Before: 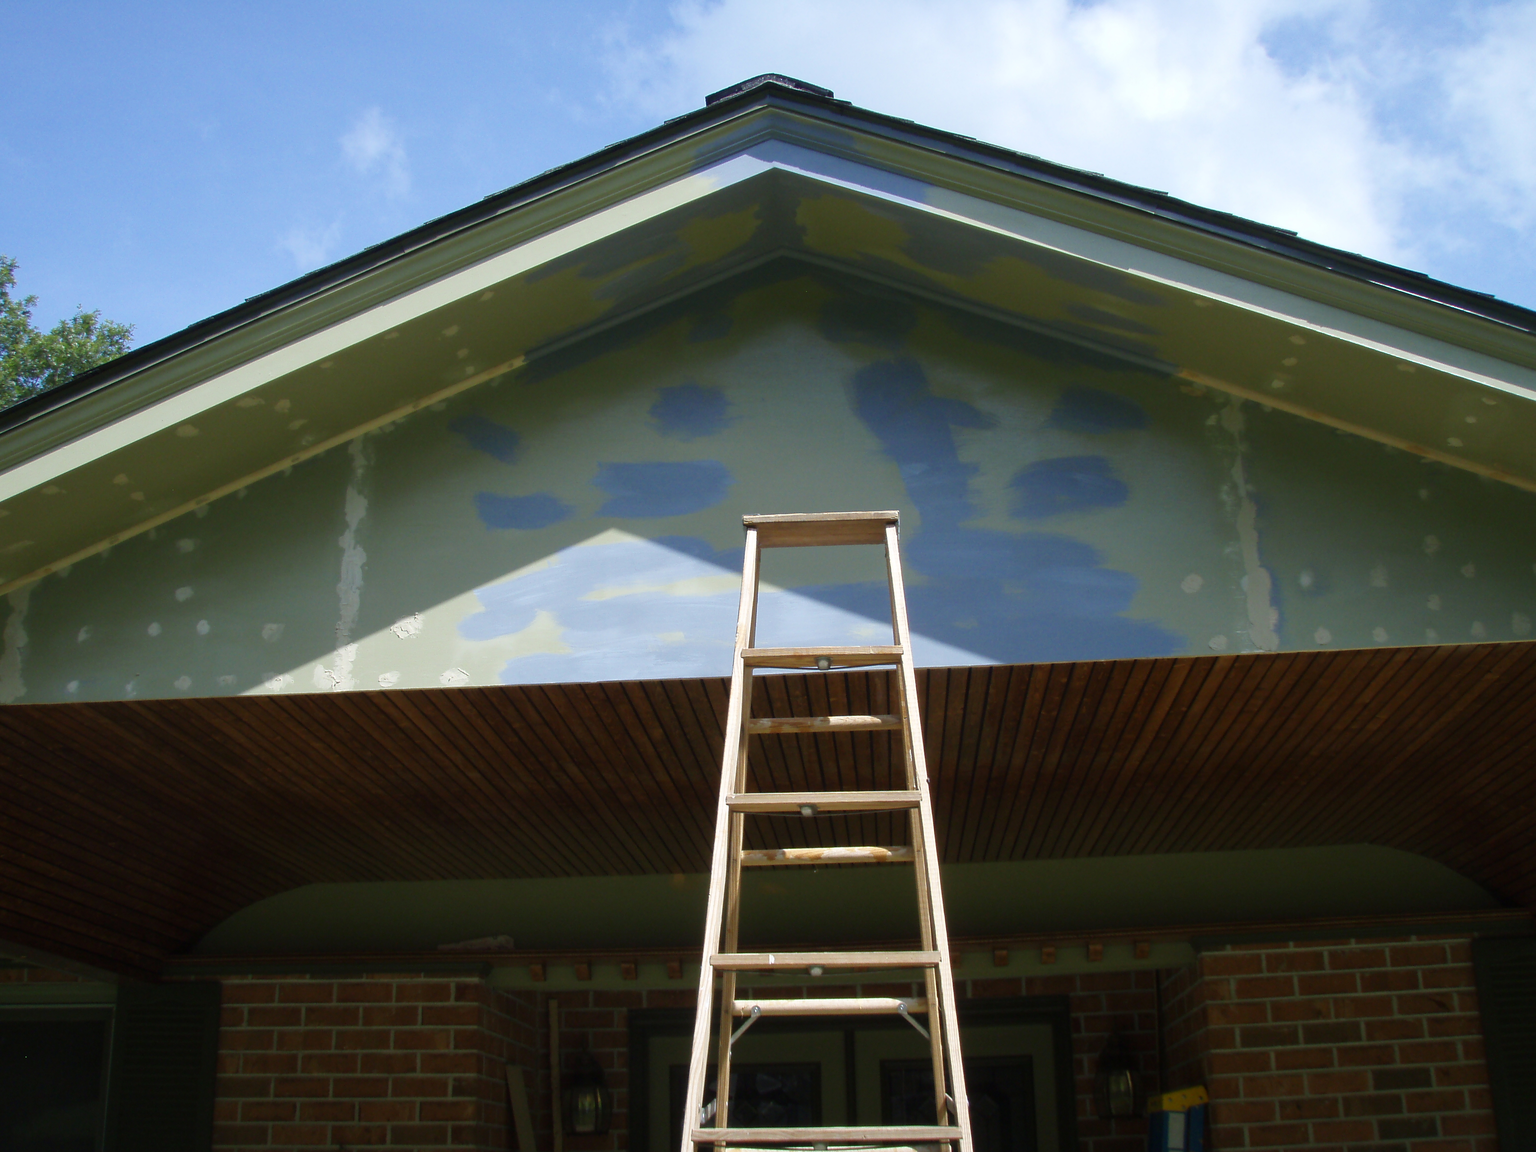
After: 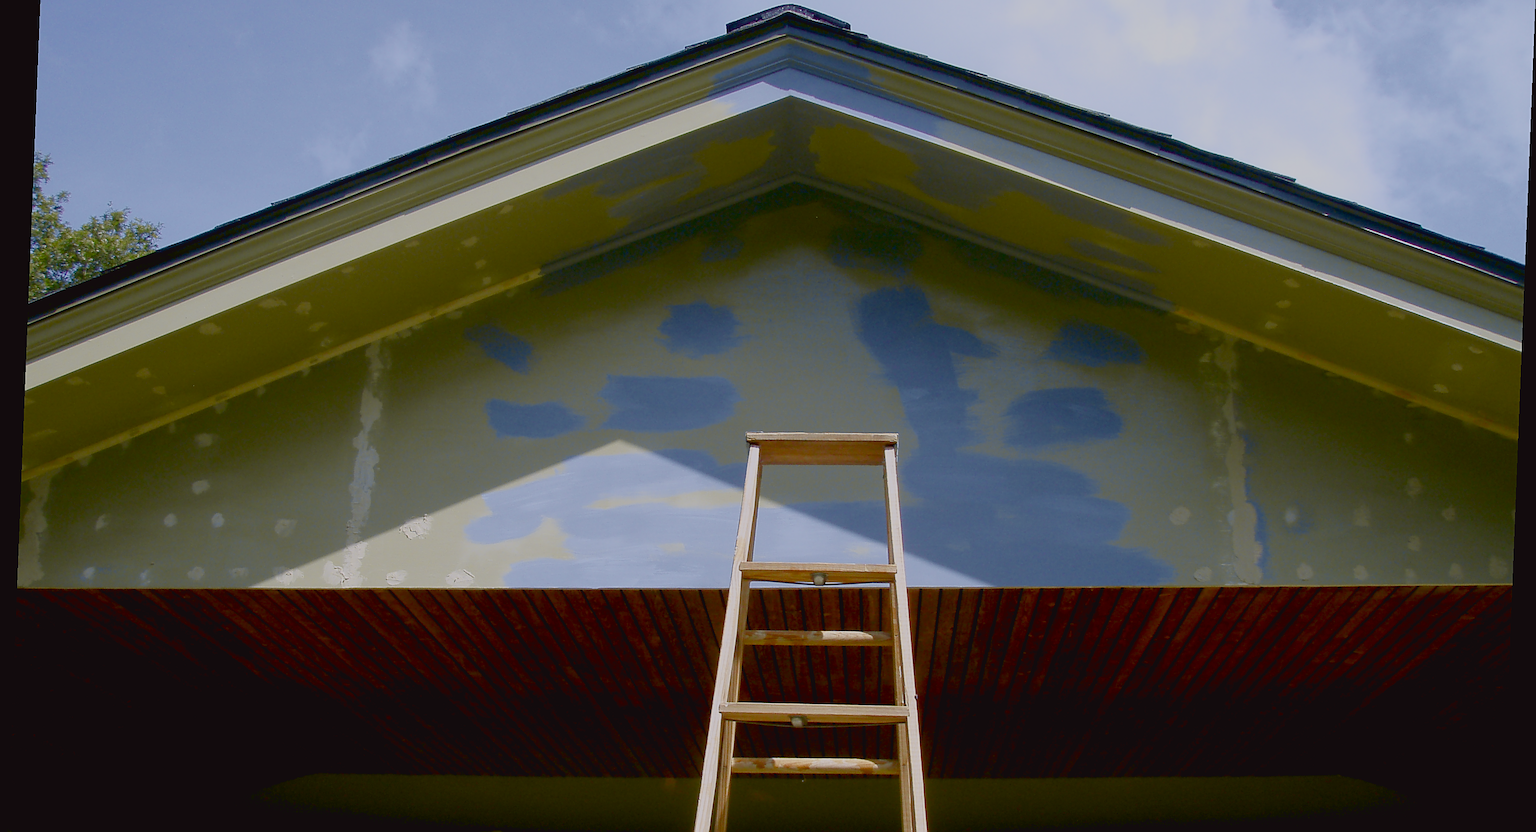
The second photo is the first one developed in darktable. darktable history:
white balance: red 0.982, blue 1.018
crop and rotate: top 8.293%, bottom 20.996%
exposure: black level correction 0.011, exposure -0.478 EV, compensate highlight preservation false
rotate and perspective: rotation 2.27°, automatic cropping off
color balance rgb: shadows lift › chroma 1%, shadows lift › hue 113°, highlights gain › chroma 0.2%, highlights gain › hue 333°, perceptual saturation grading › global saturation 20%, perceptual saturation grading › highlights -50%, perceptual saturation grading › shadows 25%, contrast -30%
sharpen: on, module defaults
tone curve: curves: ch0 [(0, 0.036) (0.119, 0.115) (0.461, 0.479) (0.715, 0.767) (0.817, 0.865) (1, 0.998)]; ch1 [(0, 0) (0.377, 0.416) (0.44, 0.478) (0.487, 0.498) (0.514, 0.525) (0.538, 0.552) (0.67, 0.688) (1, 1)]; ch2 [(0, 0) (0.38, 0.405) (0.463, 0.445) (0.492, 0.486) (0.524, 0.541) (0.578, 0.59) (0.653, 0.658) (1, 1)], color space Lab, independent channels, preserve colors none
